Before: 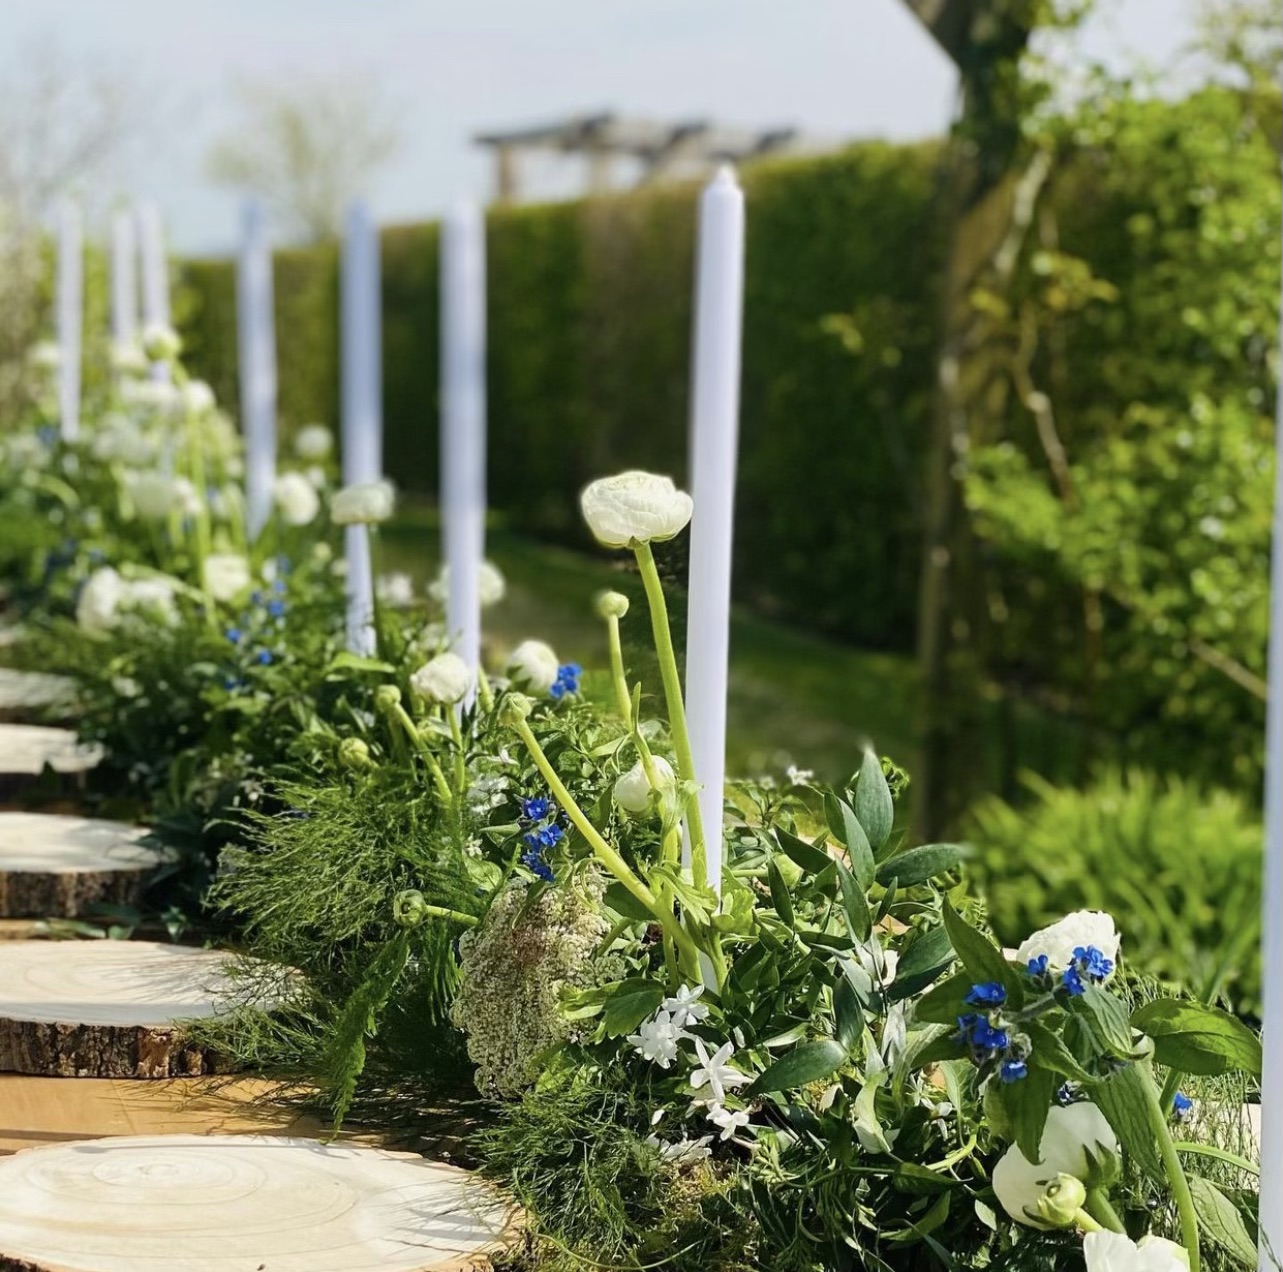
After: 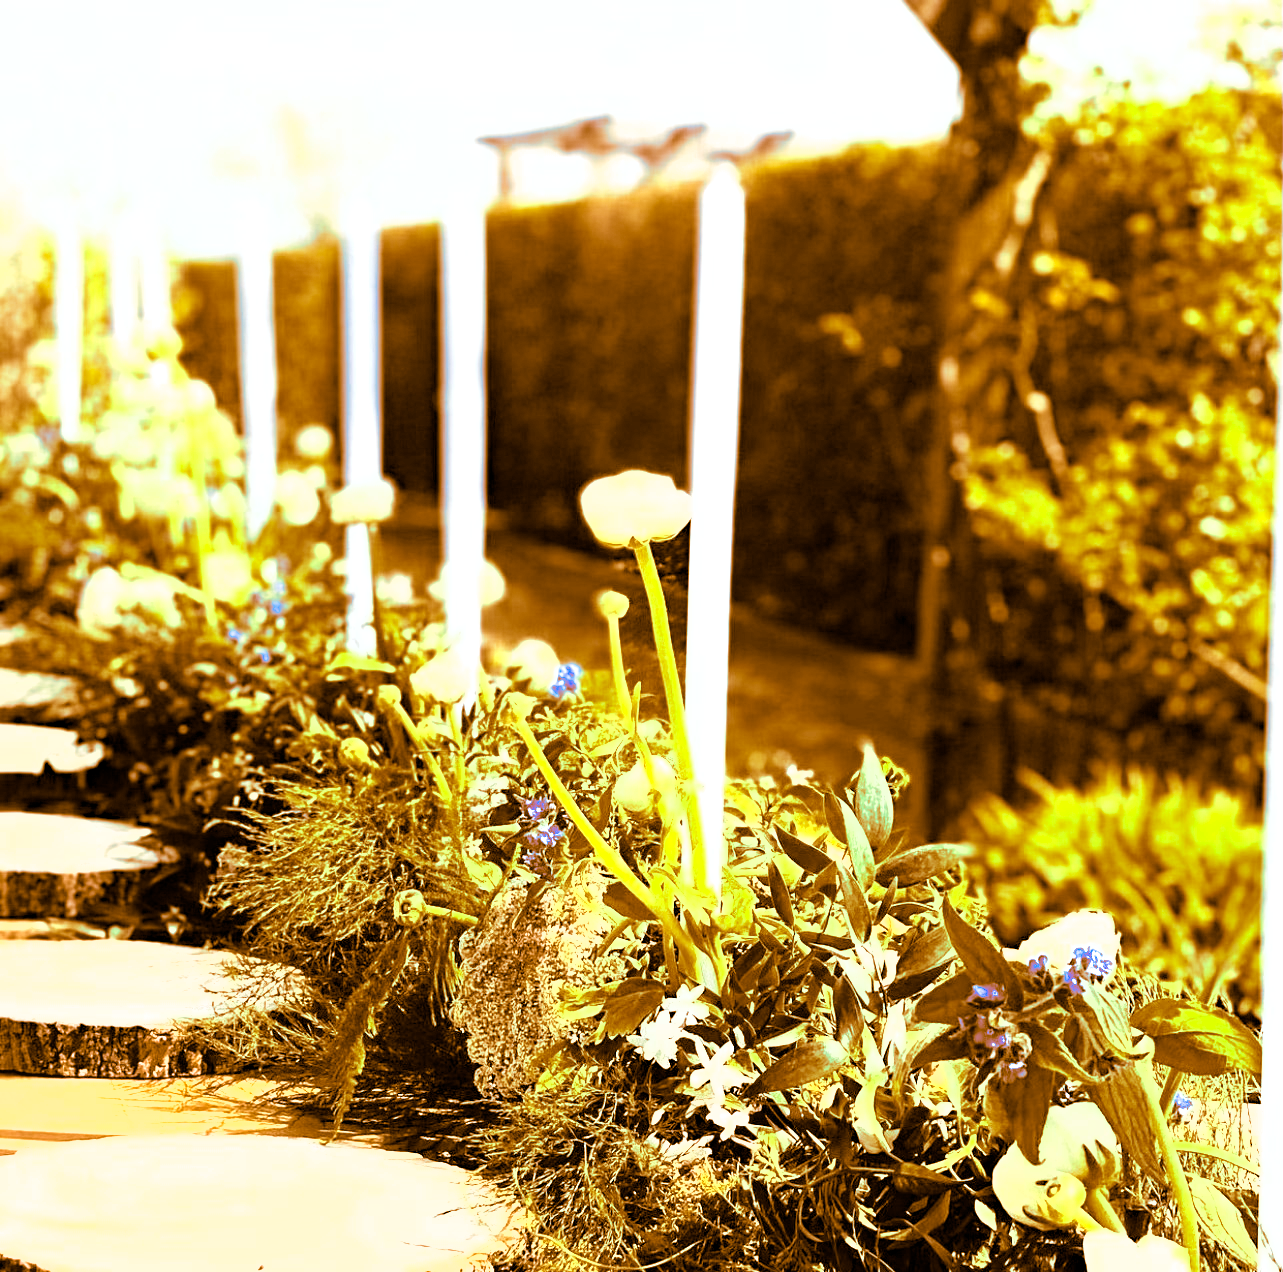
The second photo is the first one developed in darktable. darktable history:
haze removal: compatibility mode true, adaptive false
fill light: exposure -2 EV, width 8.6
exposure: black level correction 0, exposure 1.5 EV, compensate exposure bias true, compensate highlight preservation false
split-toning: shadows › hue 26°, shadows › saturation 0.92, highlights › hue 40°, highlights › saturation 0.92, balance -63, compress 0%
